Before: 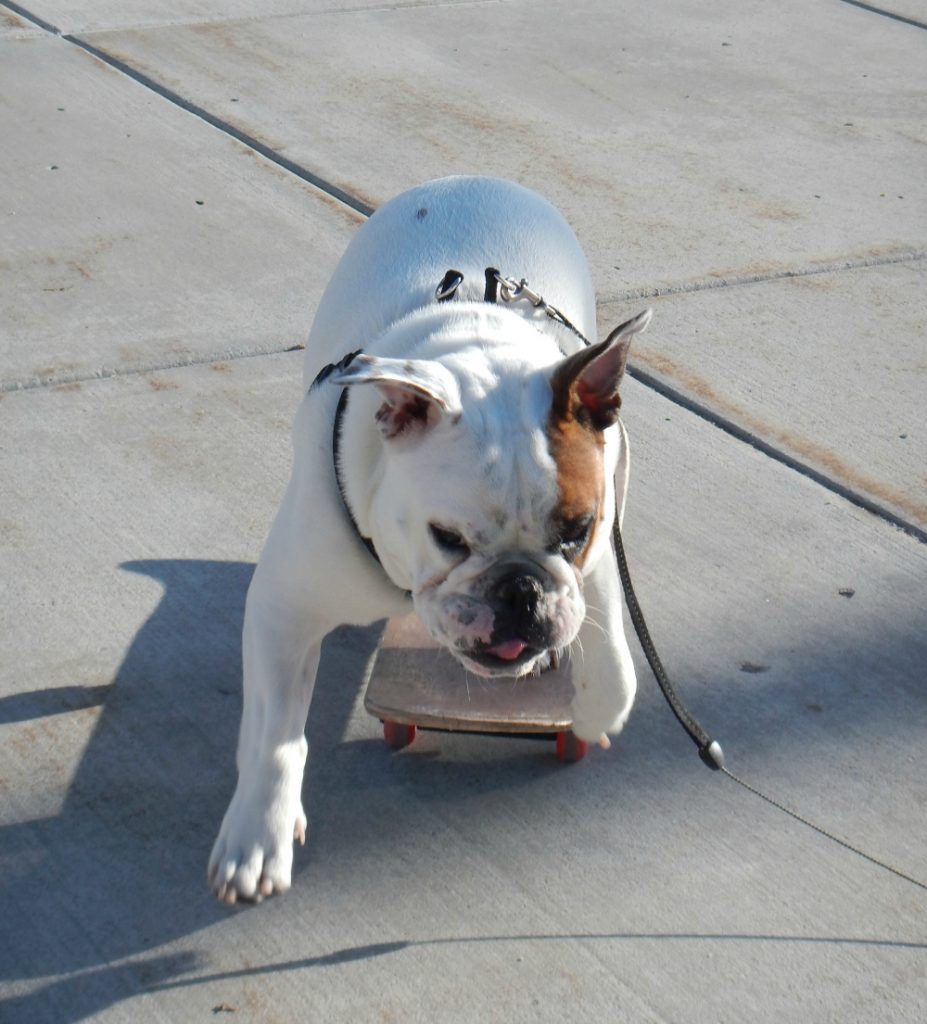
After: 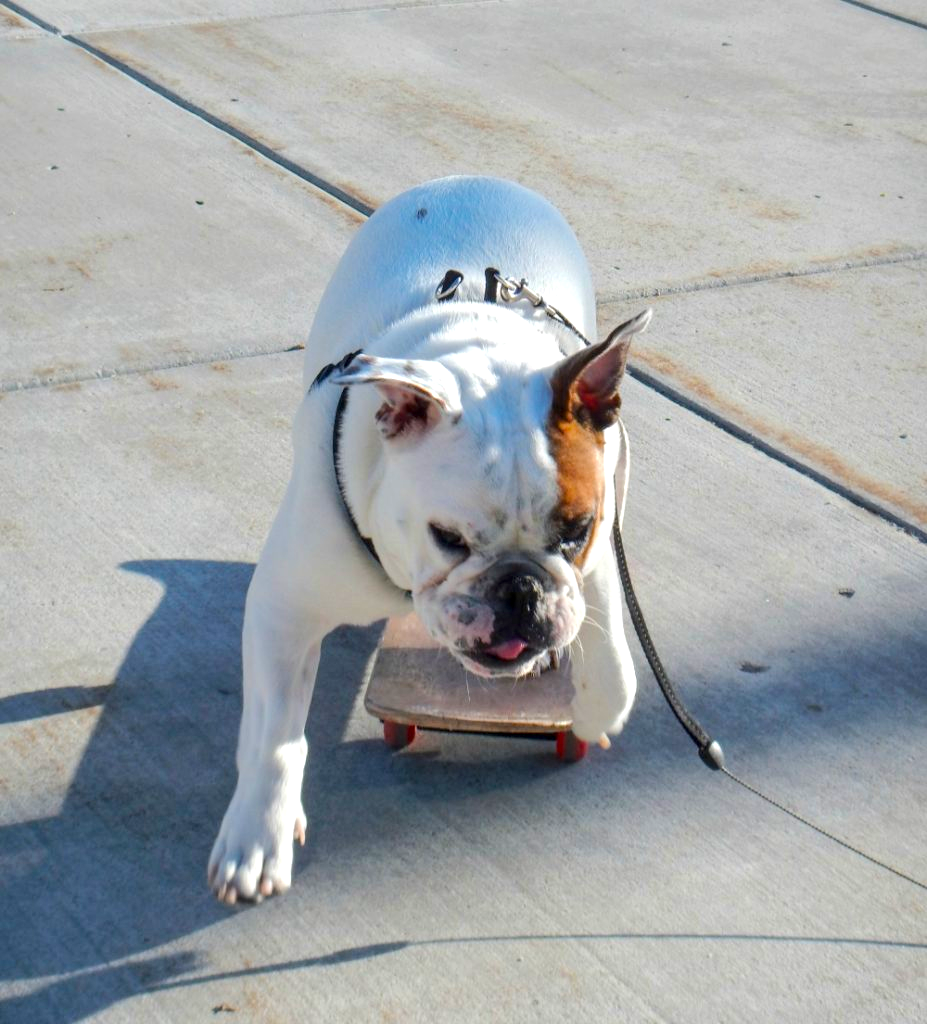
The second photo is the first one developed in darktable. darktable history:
local contrast: detail 130%
levels: levels [0, 0.476, 0.951]
color balance rgb: perceptual saturation grading › global saturation 25%, perceptual brilliance grading › mid-tones 10%, perceptual brilliance grading › shadows 15%, global vibrance 20%
